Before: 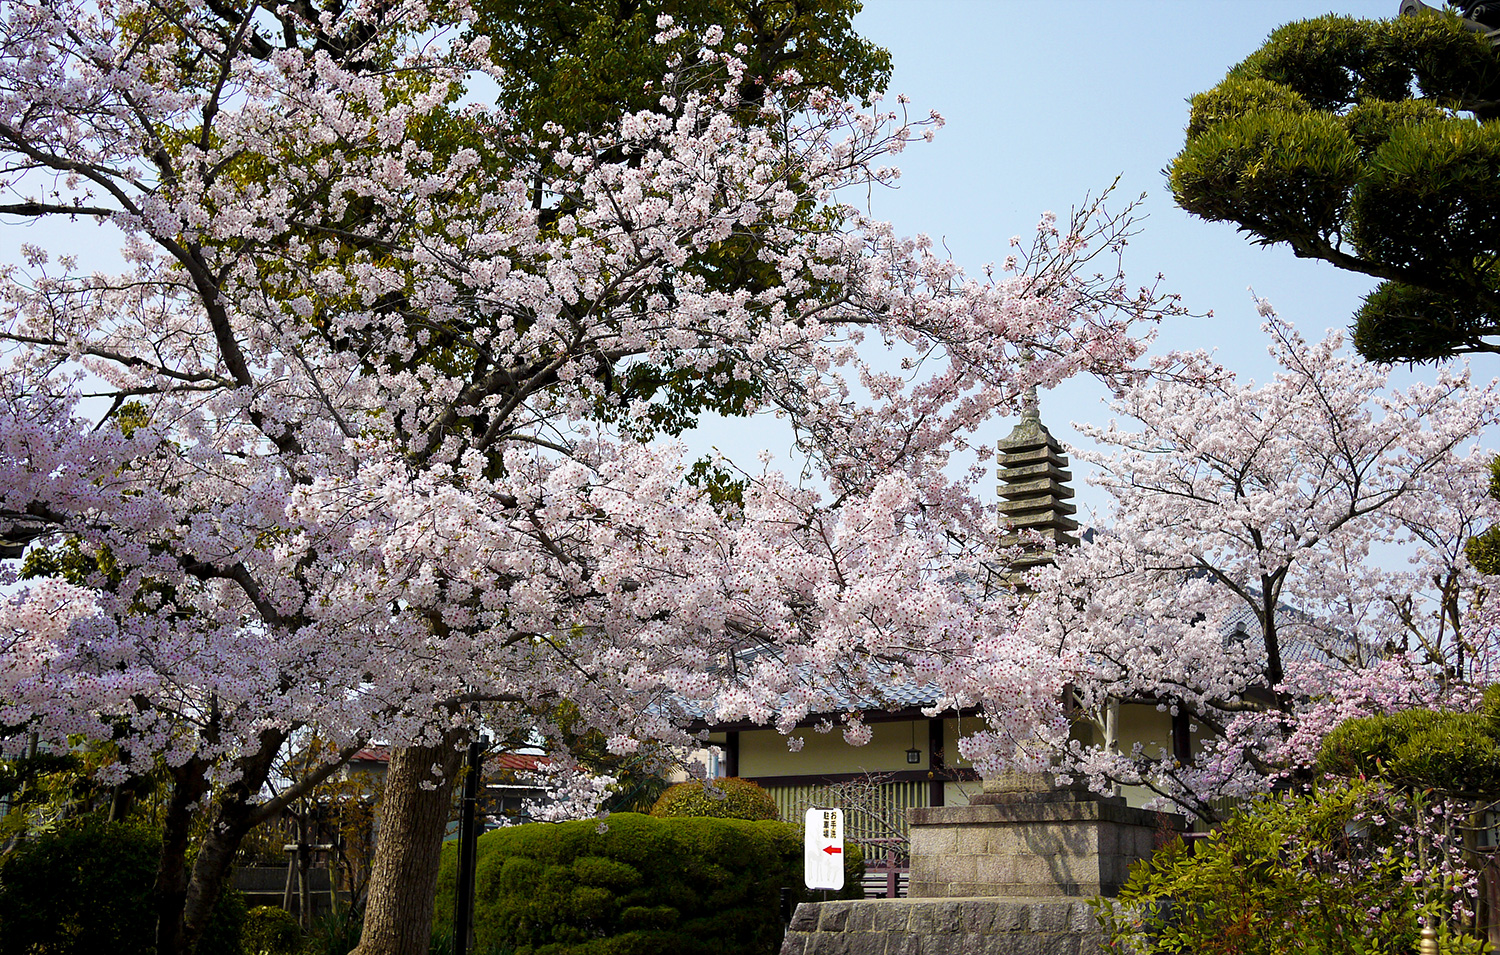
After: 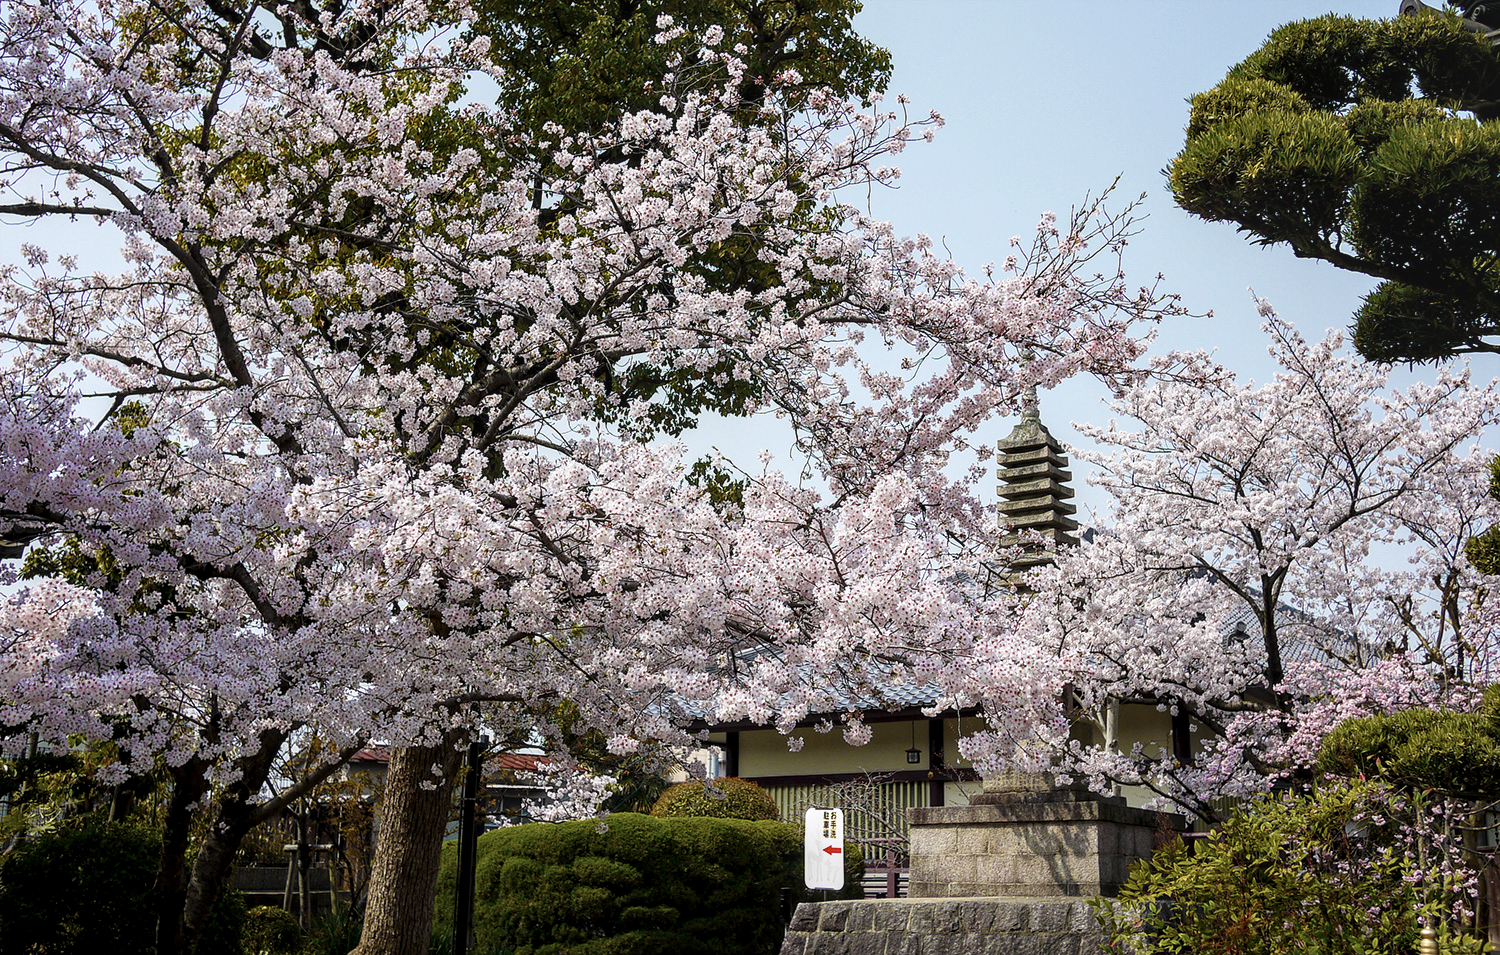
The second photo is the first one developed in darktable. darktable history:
local contrast: on, module defaults
contrast brightness saturation: contrast 0.11, saturation -0.17
